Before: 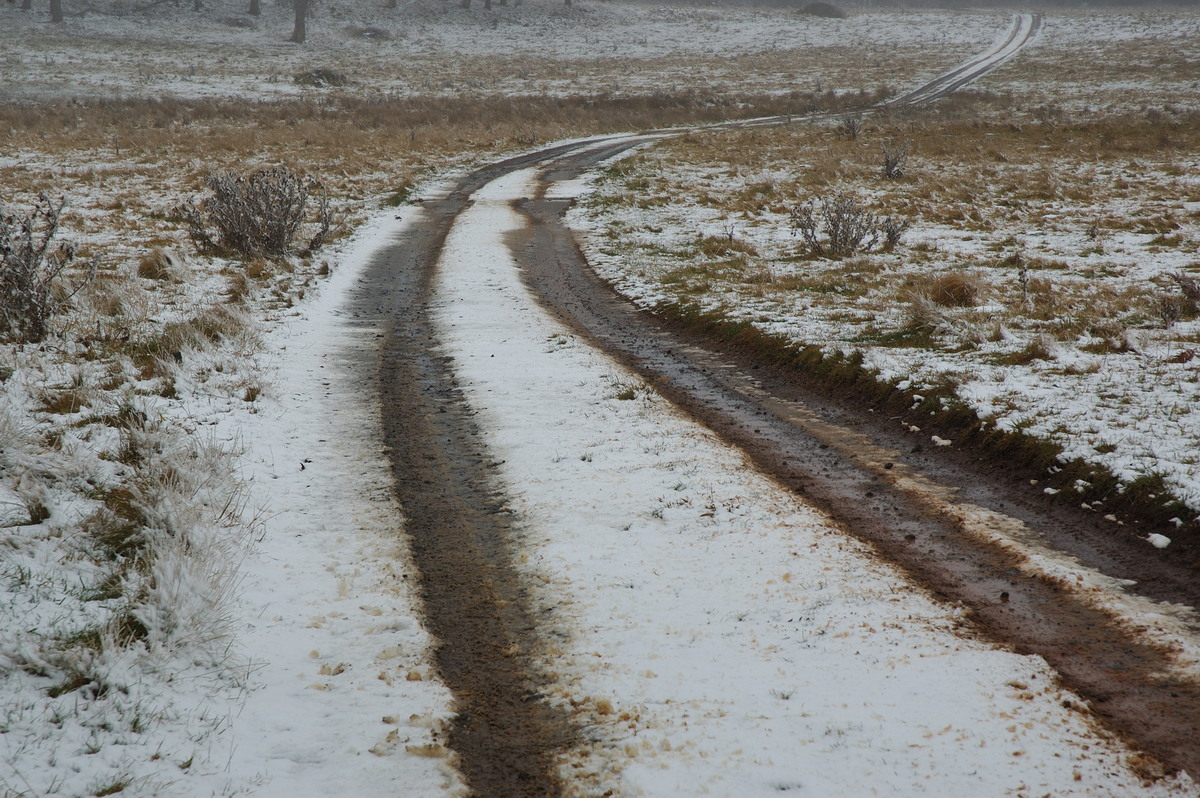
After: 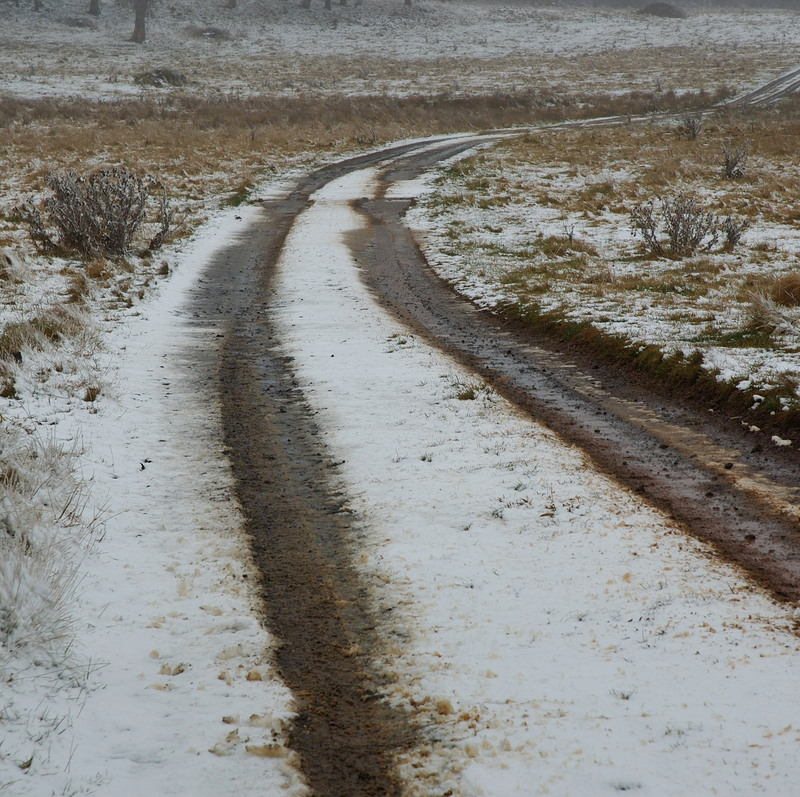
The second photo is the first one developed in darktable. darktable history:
crop and rotate: left 13.379%, right 19.871%
